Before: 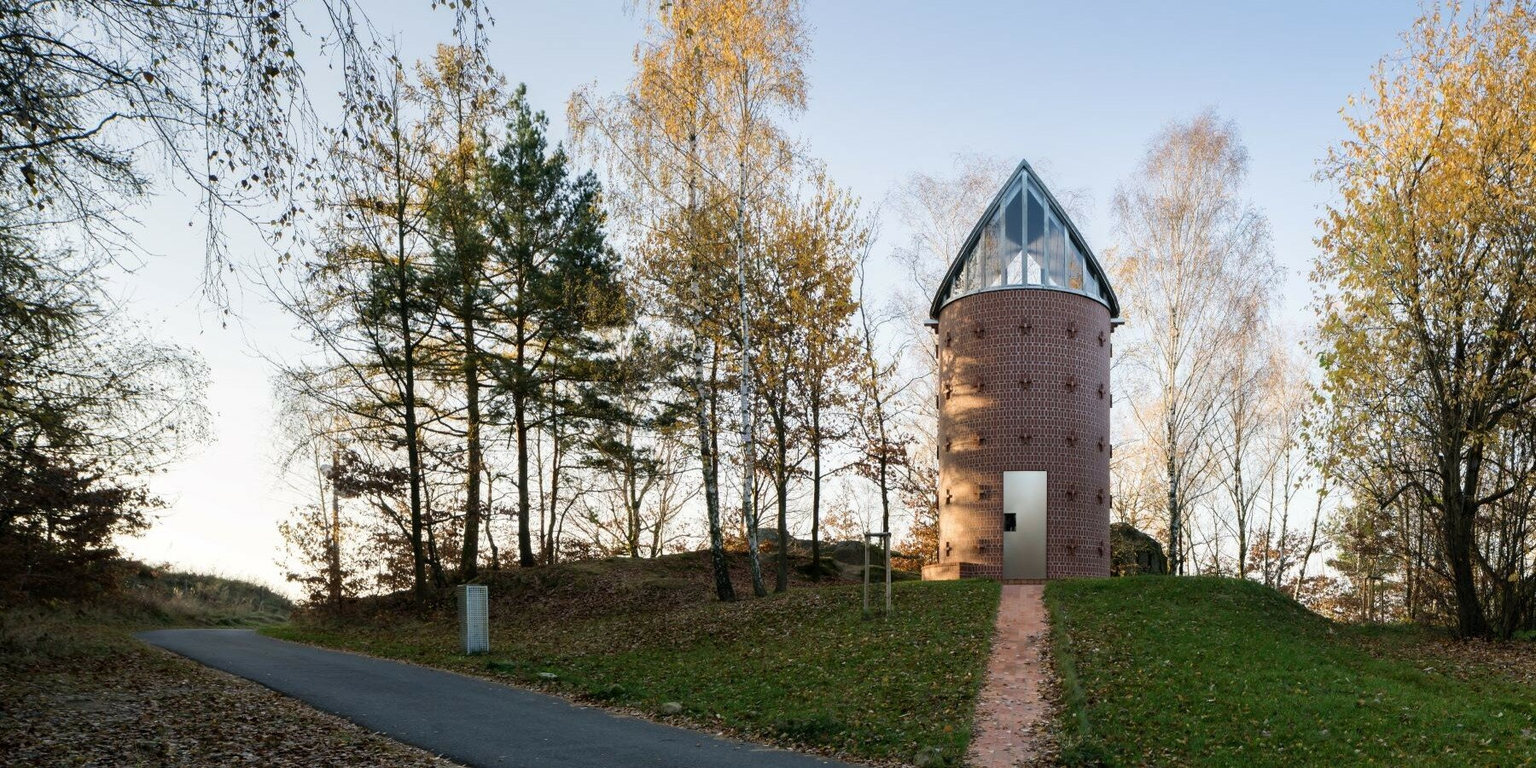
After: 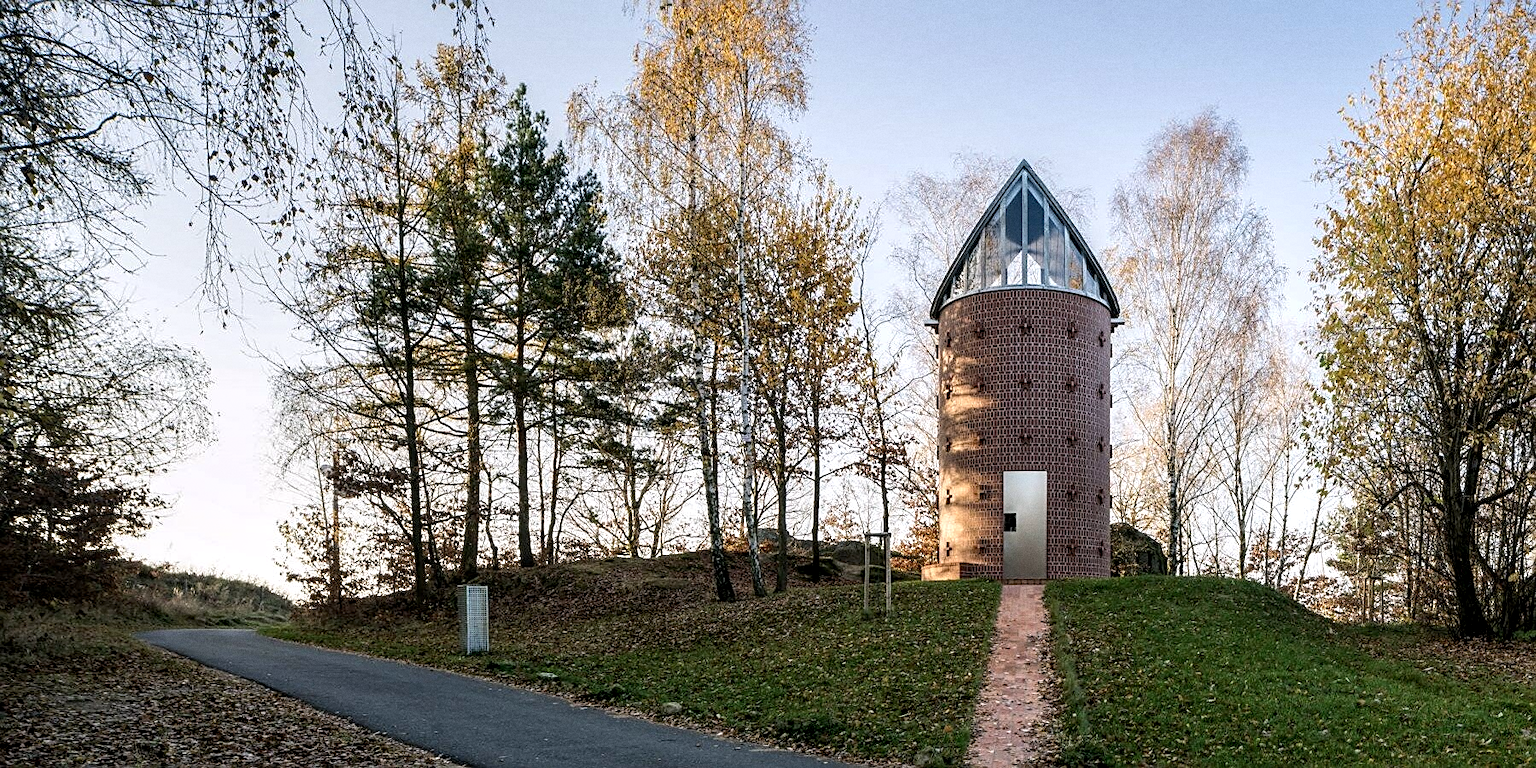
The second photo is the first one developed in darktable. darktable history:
white balance: red 1.009, blue 1.027
local contrast: detail 150%
sharpen: amount 0.6
grain: on, module defaults
